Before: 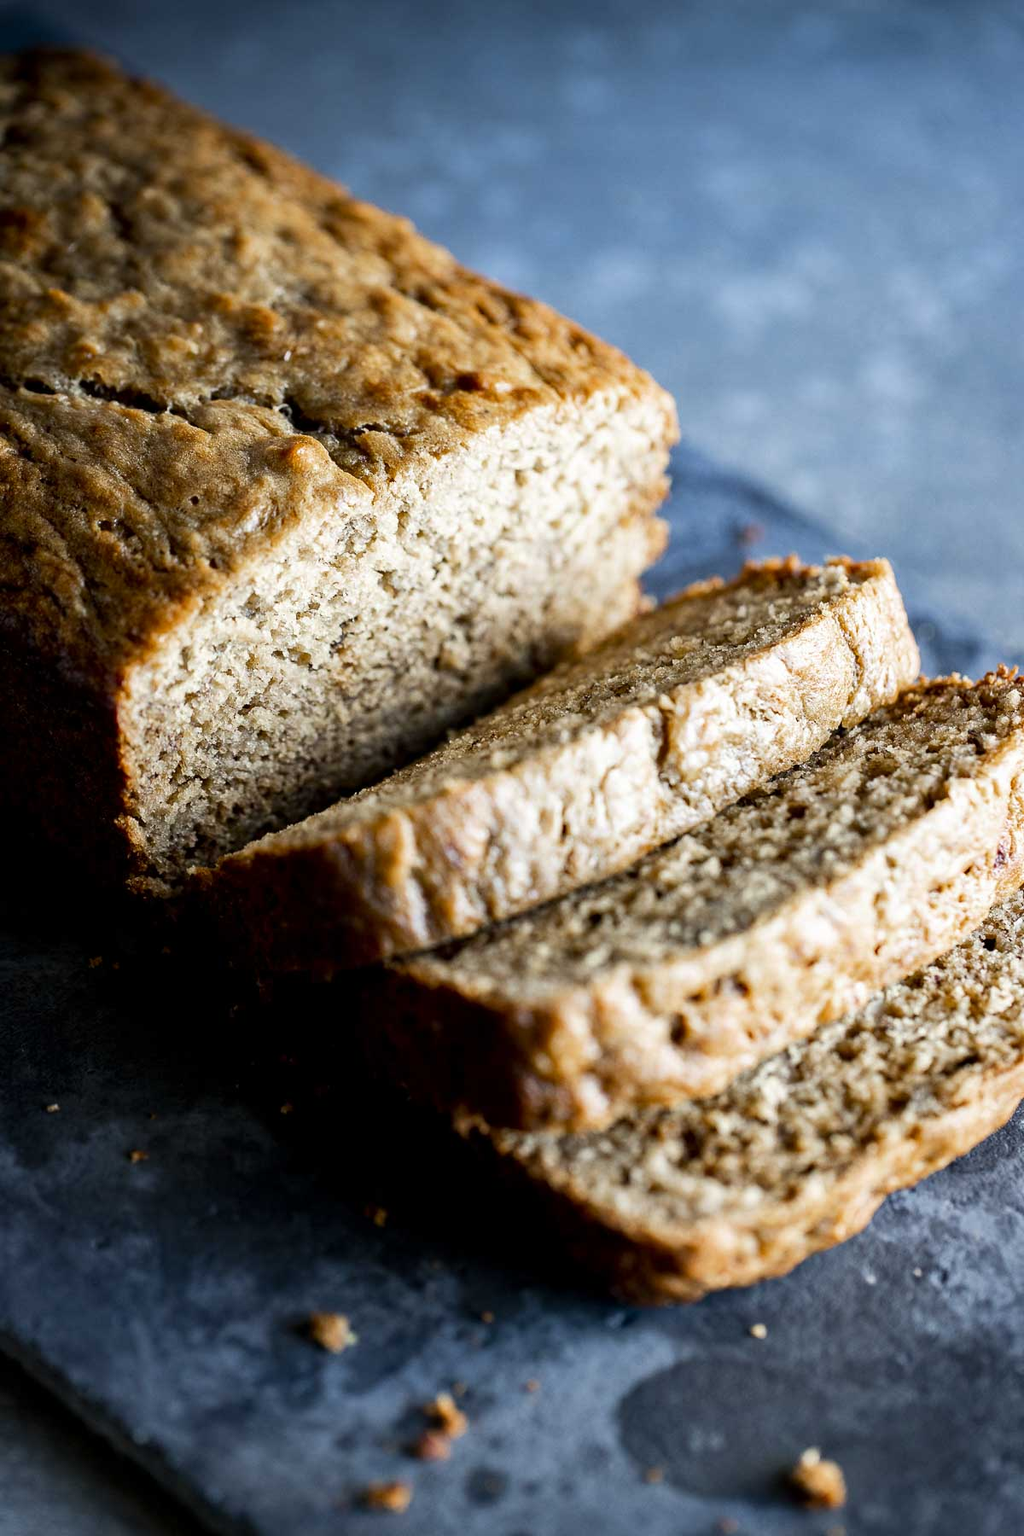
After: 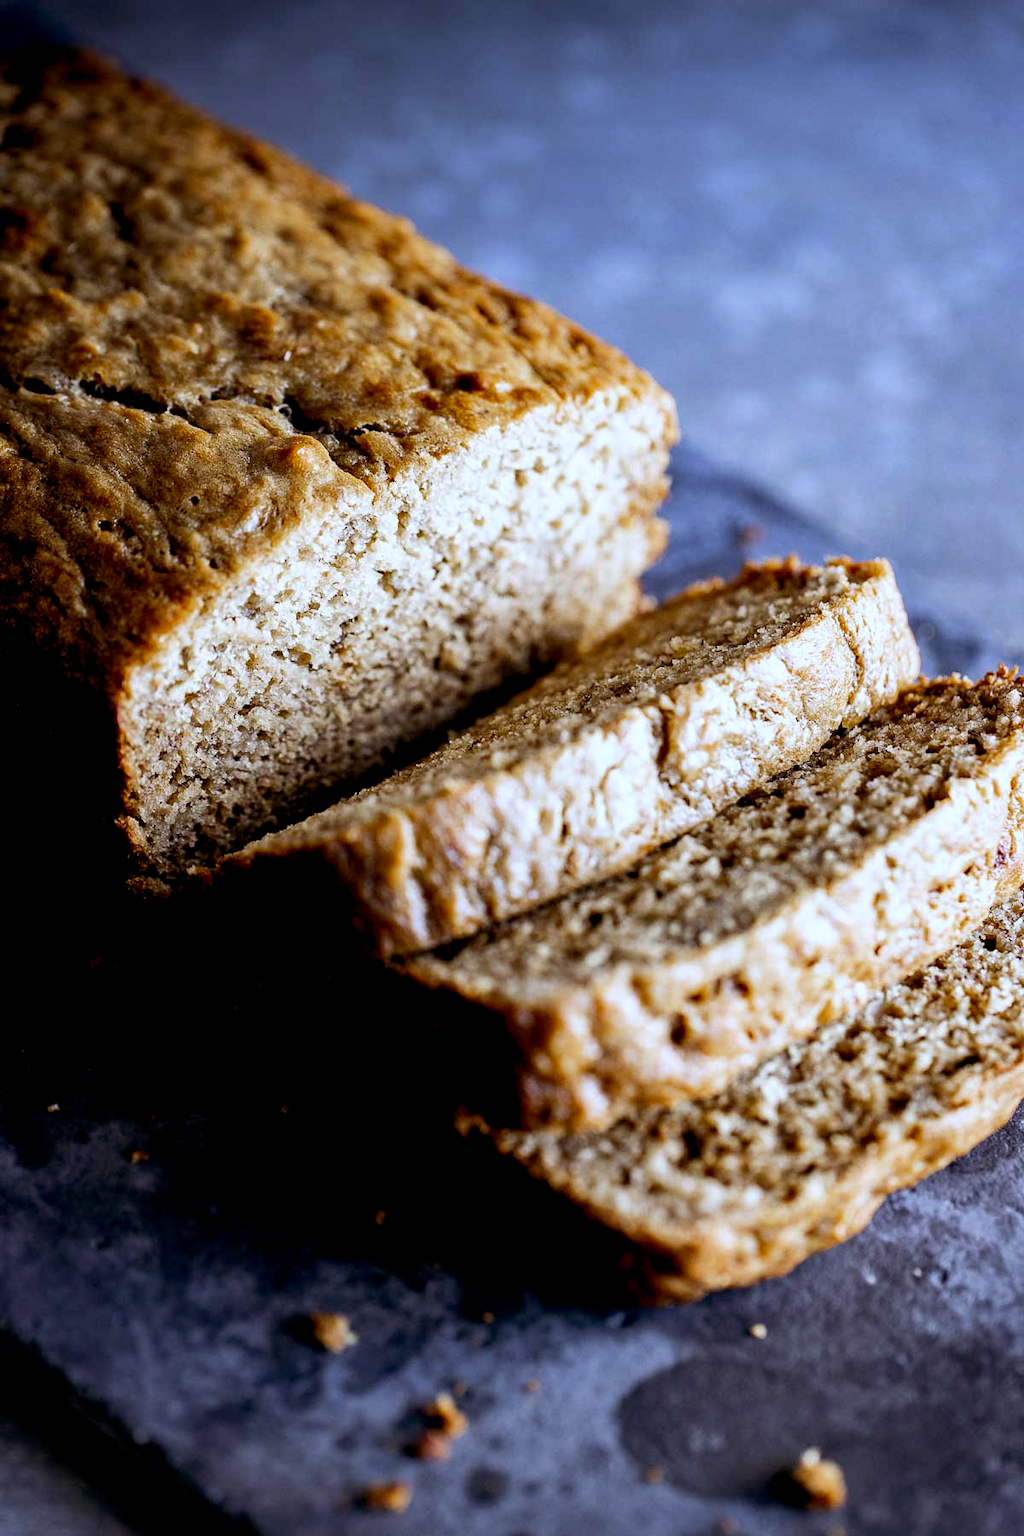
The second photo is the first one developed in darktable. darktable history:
exposure: black level correction 0.009, exposure 0.014 EV, compensate highlight preservation false
rgb levels: mode RGB, independent channels, levels [[0, 0.5, 1], [0, 0.521, 1], [0, 0.536, 1]]
white balance: red 0.931, blue 1.11
